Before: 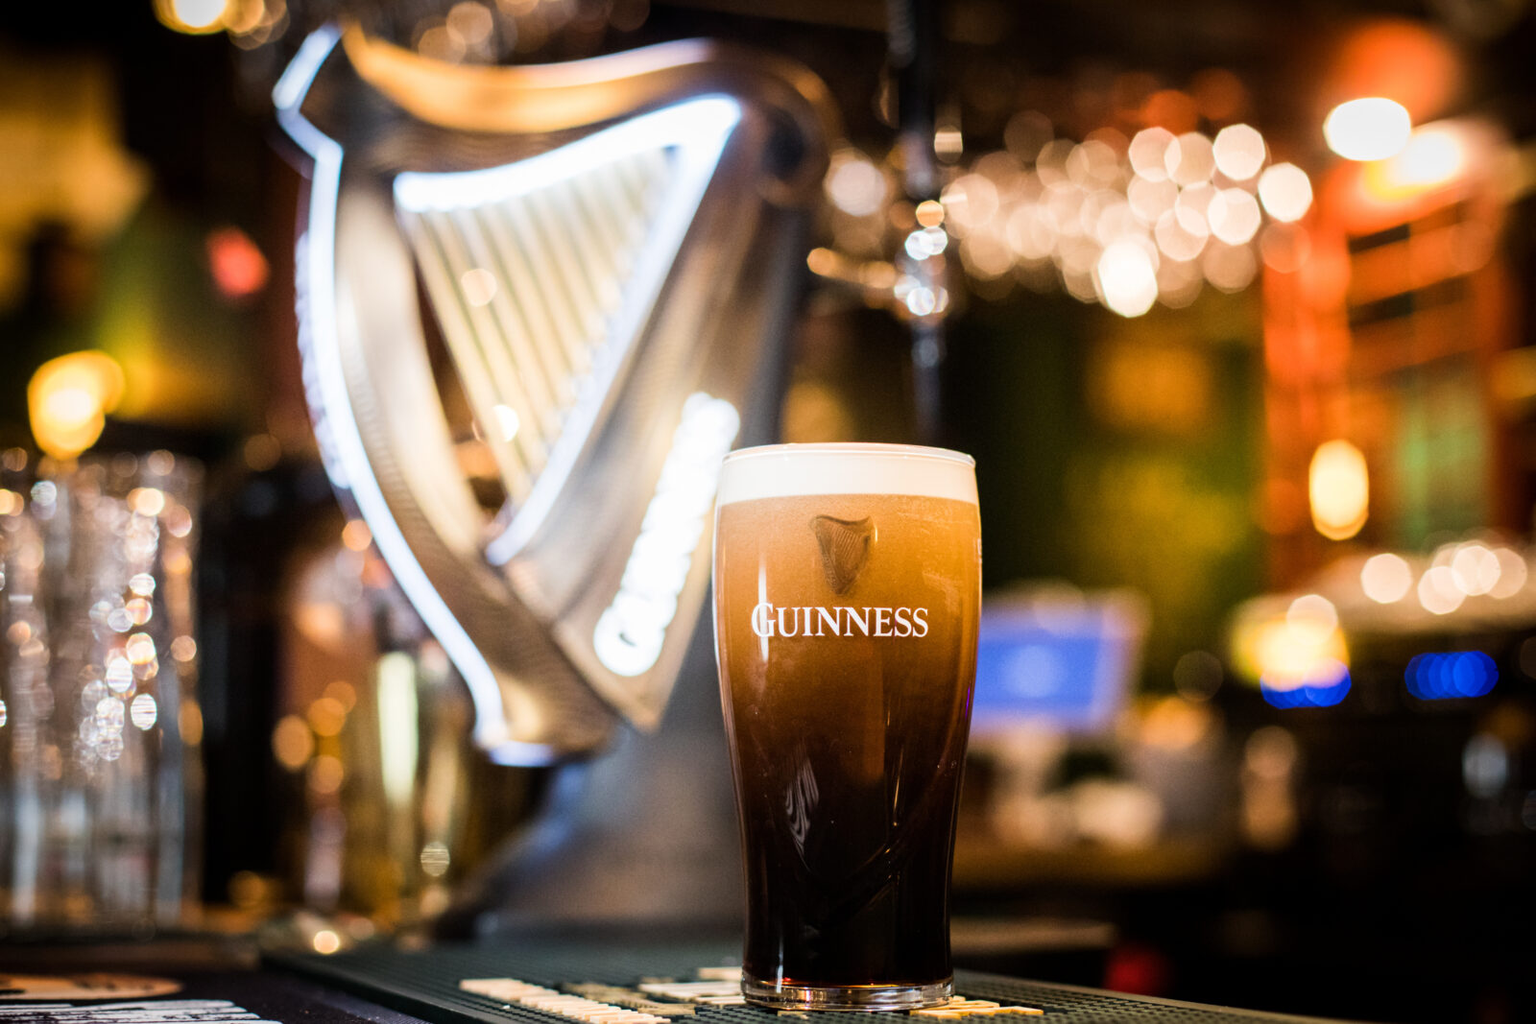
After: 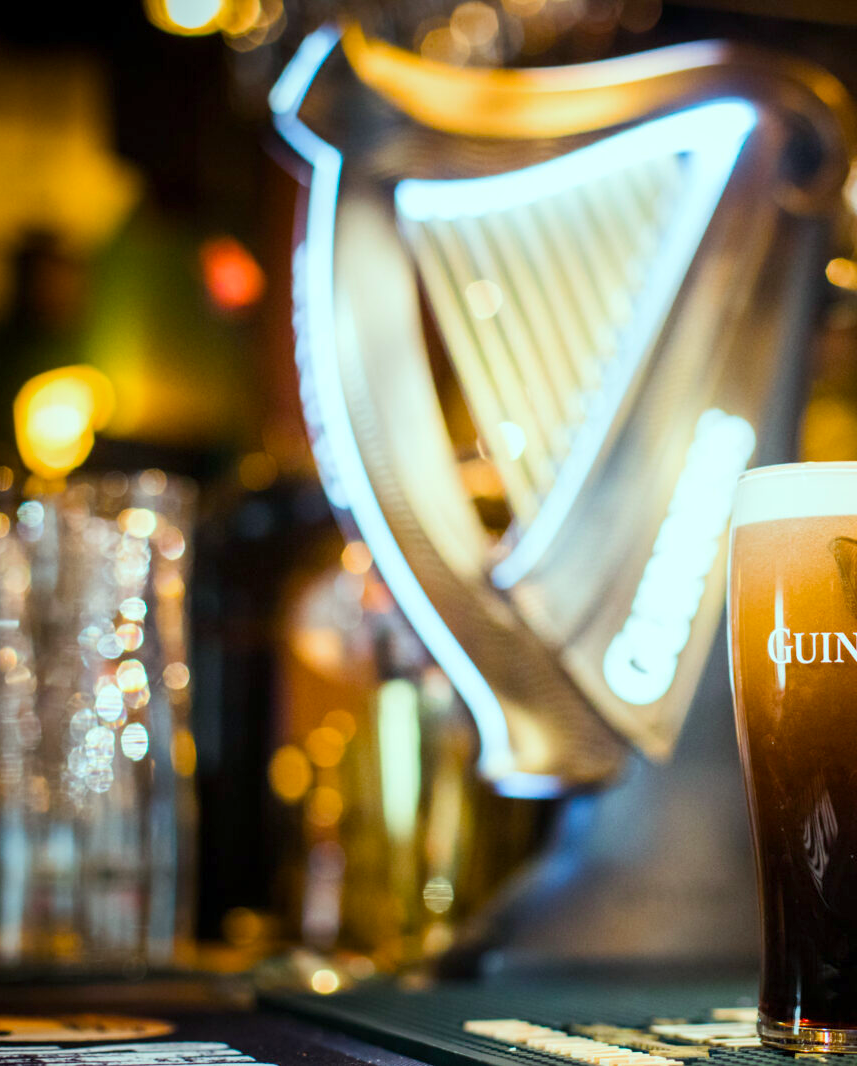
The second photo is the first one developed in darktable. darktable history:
color balance rgb: power › chroma 0.507%, power › hue 215.04°, highlights gain › luminance 20.167%, highlights gain › chroma 2.817%, highlights gain › hue 174.84°, perceptual saturation grading › global saturation 28.636%, perceptual saturation grading › mid-tones 12.352%, perceptual saturation grading › shadows 9.185%, contrast -10.403%
crop: left 0.974%, right 45.433%, bottom 0.081%
